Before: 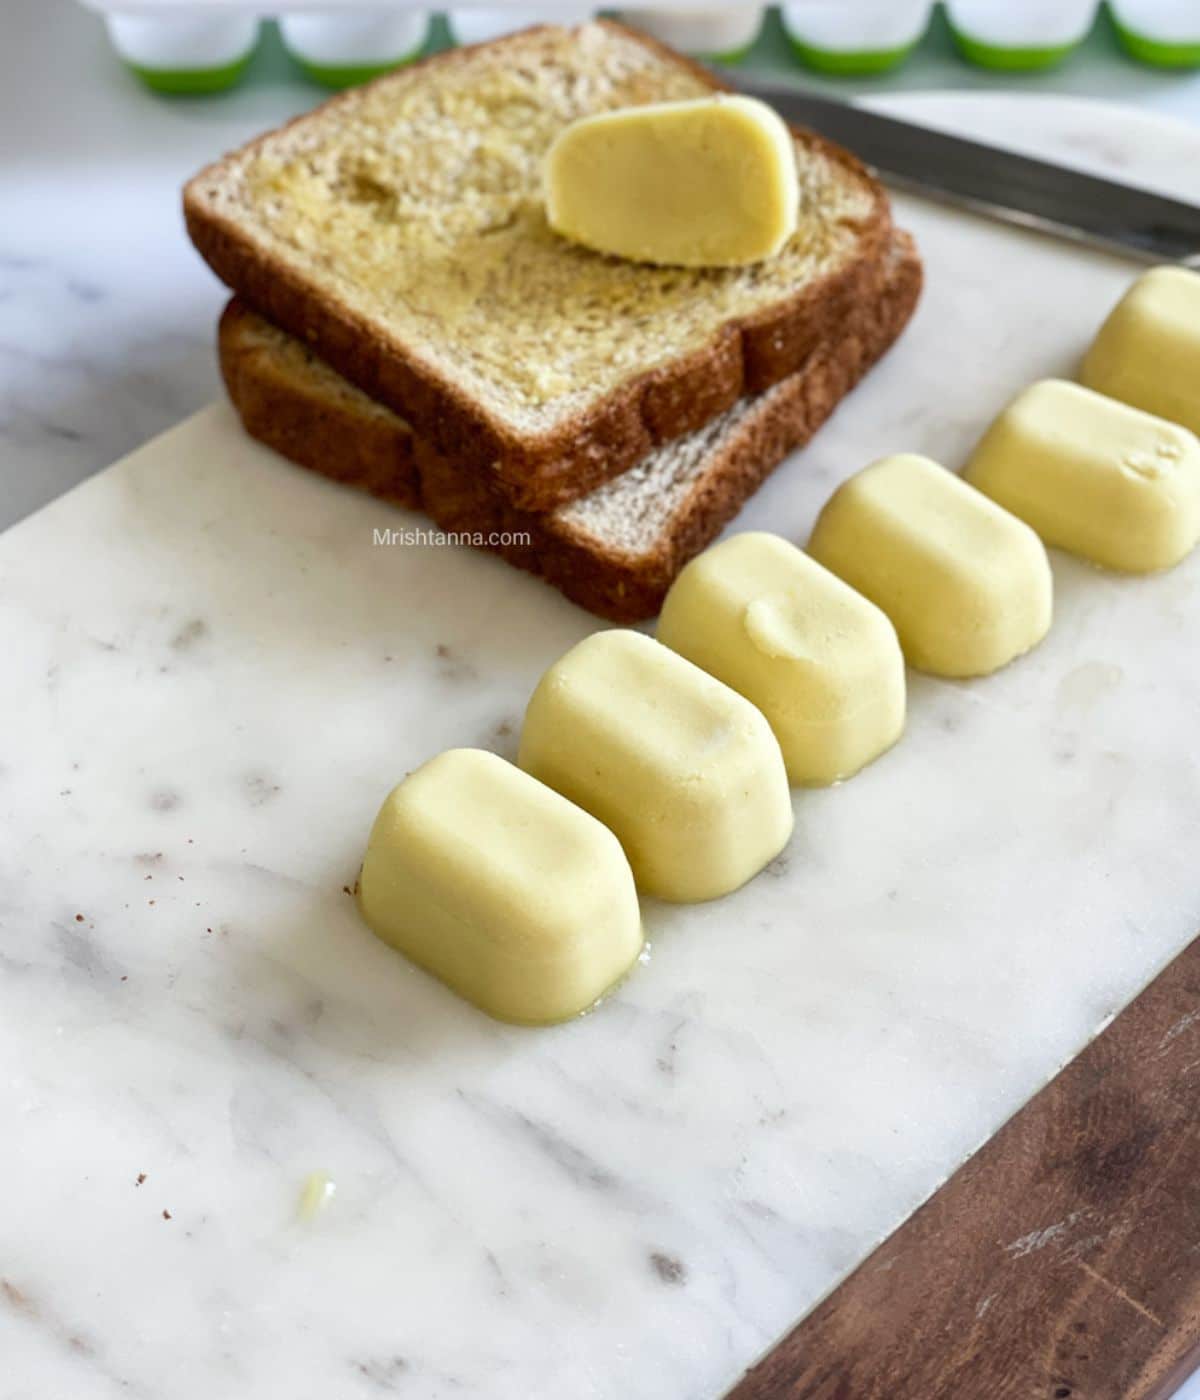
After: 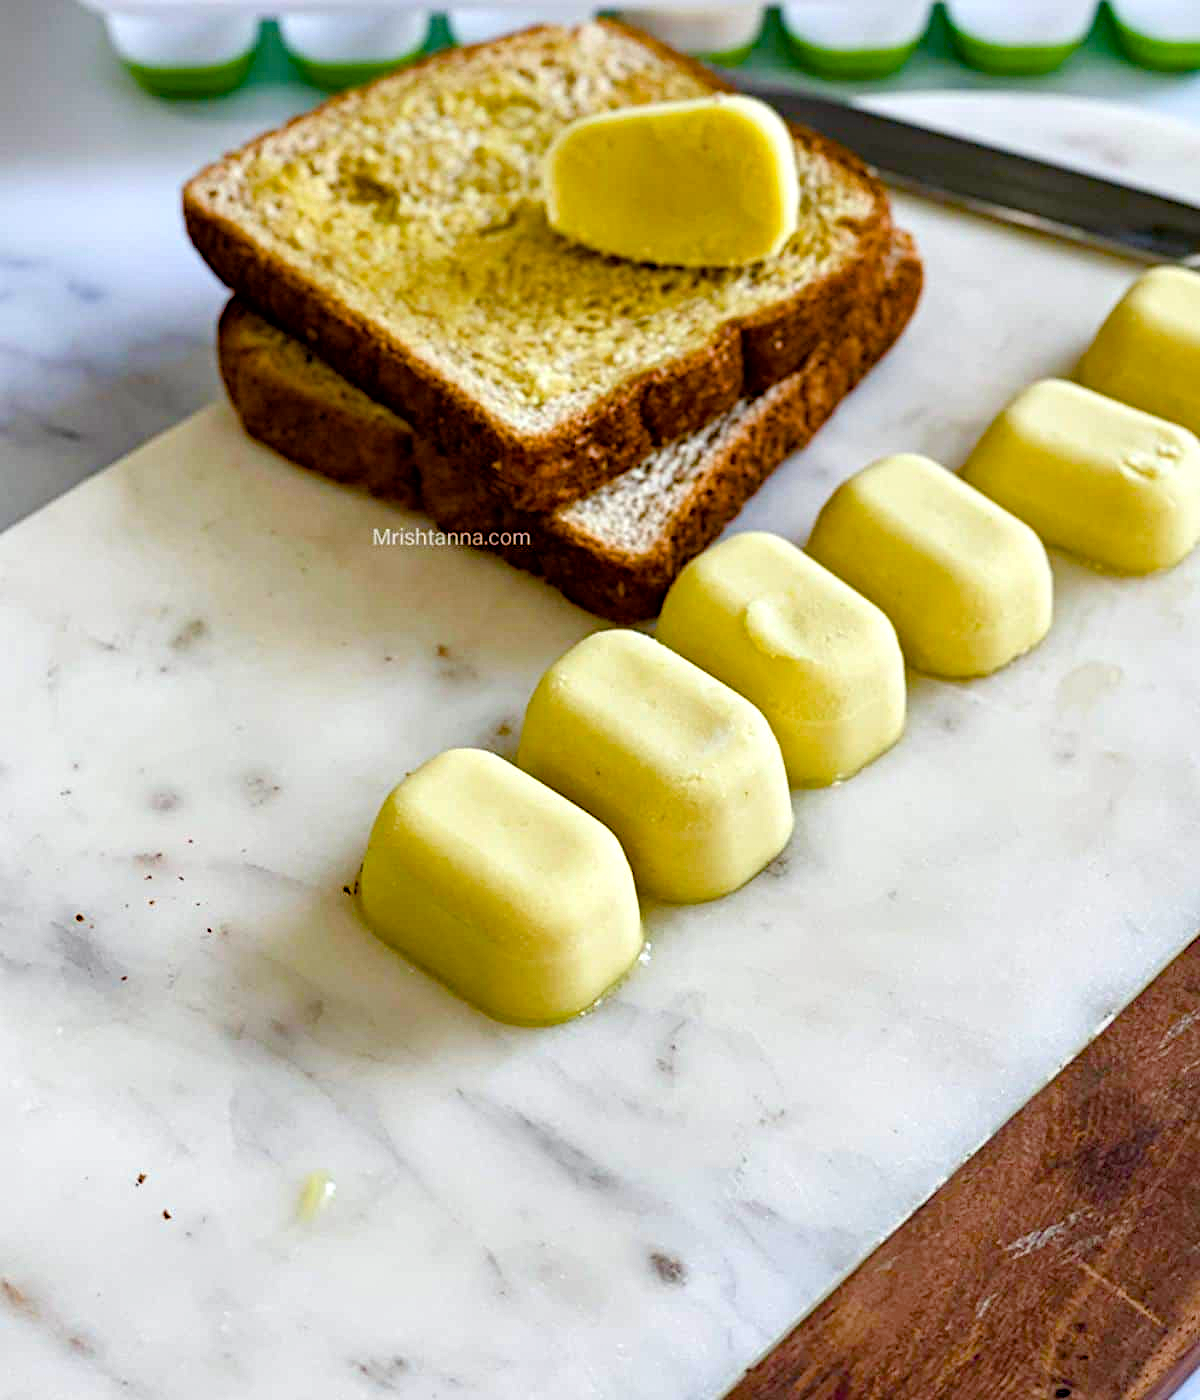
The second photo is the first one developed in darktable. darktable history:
contrast equalizer: octaves 7, y [[0.6 ×6], [0.55 ×6], [0 ×6], [0 ×6], [0 ×6]], mix 0.3
color balance rgb: perceptual saturation grading › global saturation 20%, perceptual saturation grading › highlights -25%, perceptual saturation grading › shadows 50.52%, global vibrance 40.24%
color balance rgb "light contrast": perceptual brilliance grading › highlights 10%, perceptual brilliance grading › mid-tones 5%, perceptual brilliance grading › shadows -10%
diffuse or sharpen "sharpen demosaicing: AA filter": edge sensitivity 1, 1st order anisotropy 100%, 2nd order anisotropy 100%, 3rd order anisotropy 100%, 4th order anisotropy 100%, 1st order speed -25%, 2nd order speed -25%, 3rd order speed -25%, 4th order speed -25%
haze removal: adaptive false
